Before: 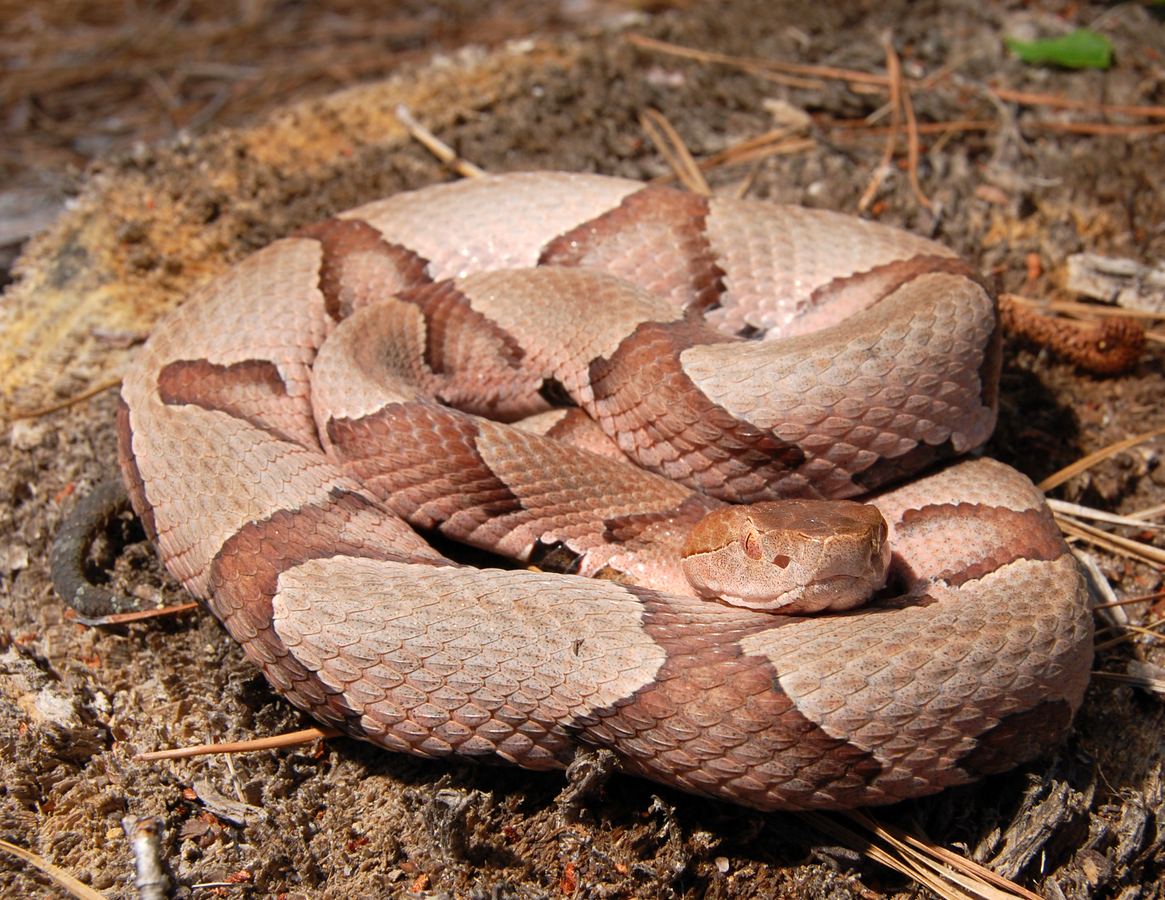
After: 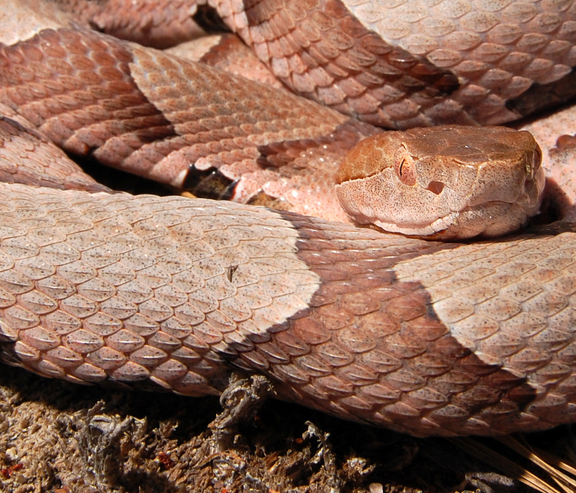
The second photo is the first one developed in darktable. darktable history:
crop: left 29.729%, top 41.634%, right 20.783%, bottom 3.5%
